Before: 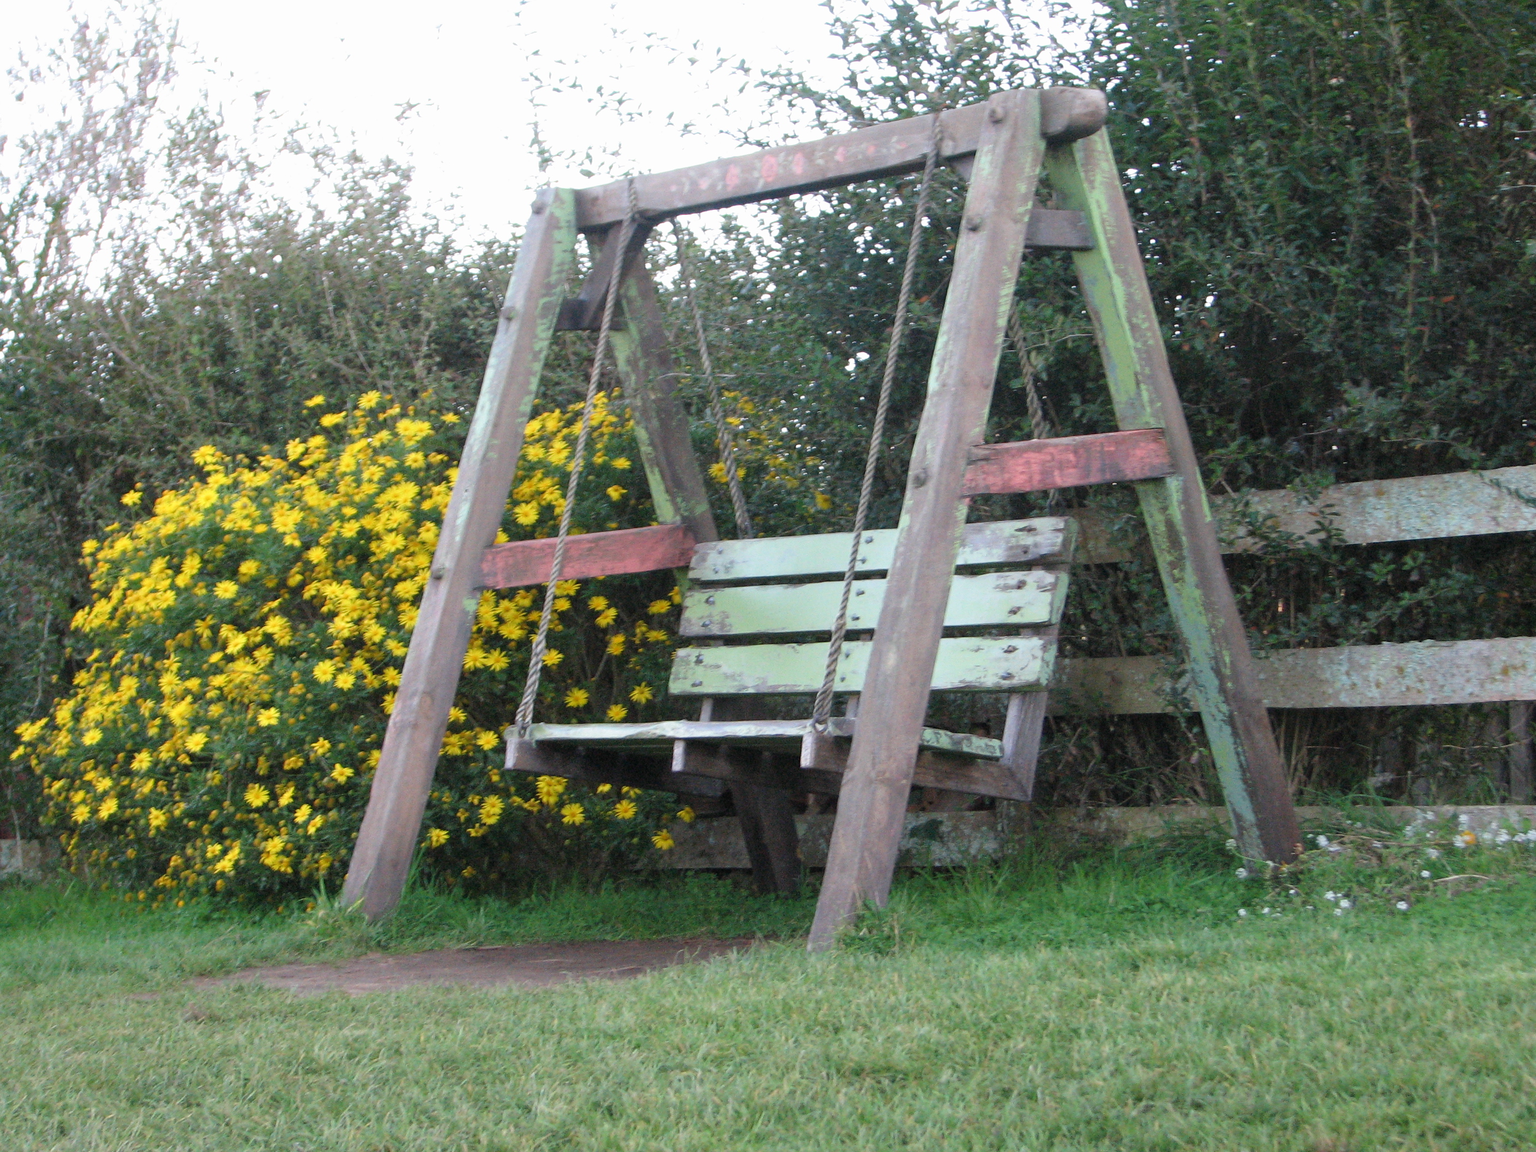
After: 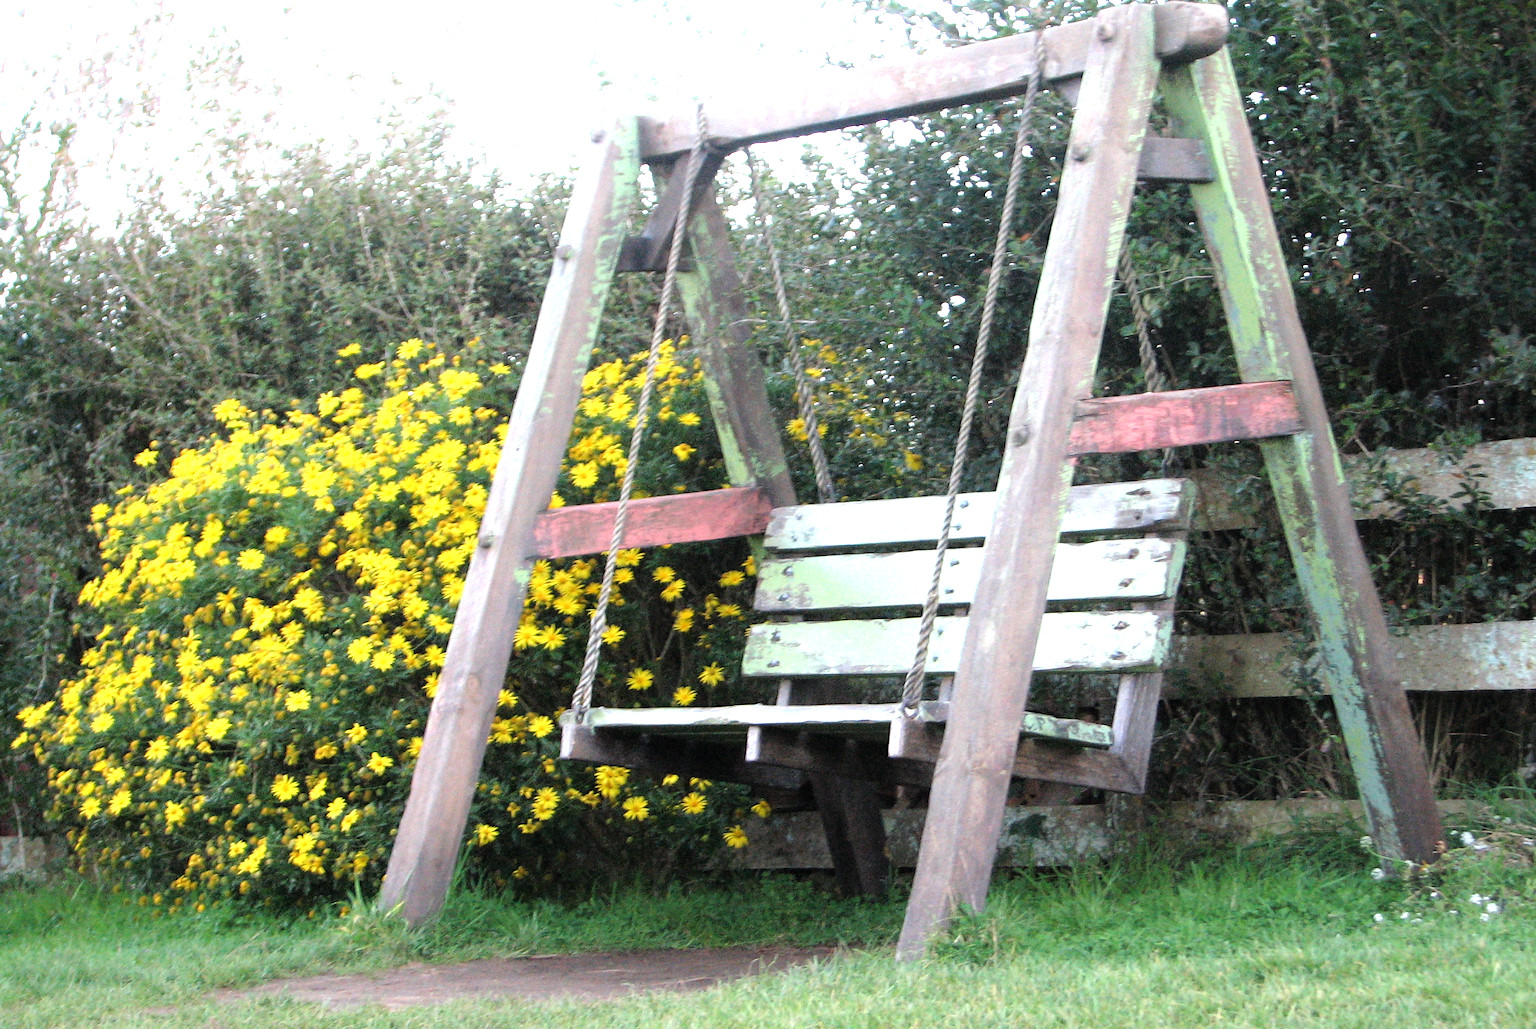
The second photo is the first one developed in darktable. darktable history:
crop: top 7.466%, right 9.841%, bottom 11.948%
tone equalizer: -8 EV -1.08 EV, -7 EV -0.982 EV, -6 EV -0.85 EV, -5 EV -0.546 EV, -3 EV 0.558 EV, -2 EV 0.859 EV, -1 EV 1 EV, +0 EV 1.05 EV, mask exposure compensation -0.508 EV
